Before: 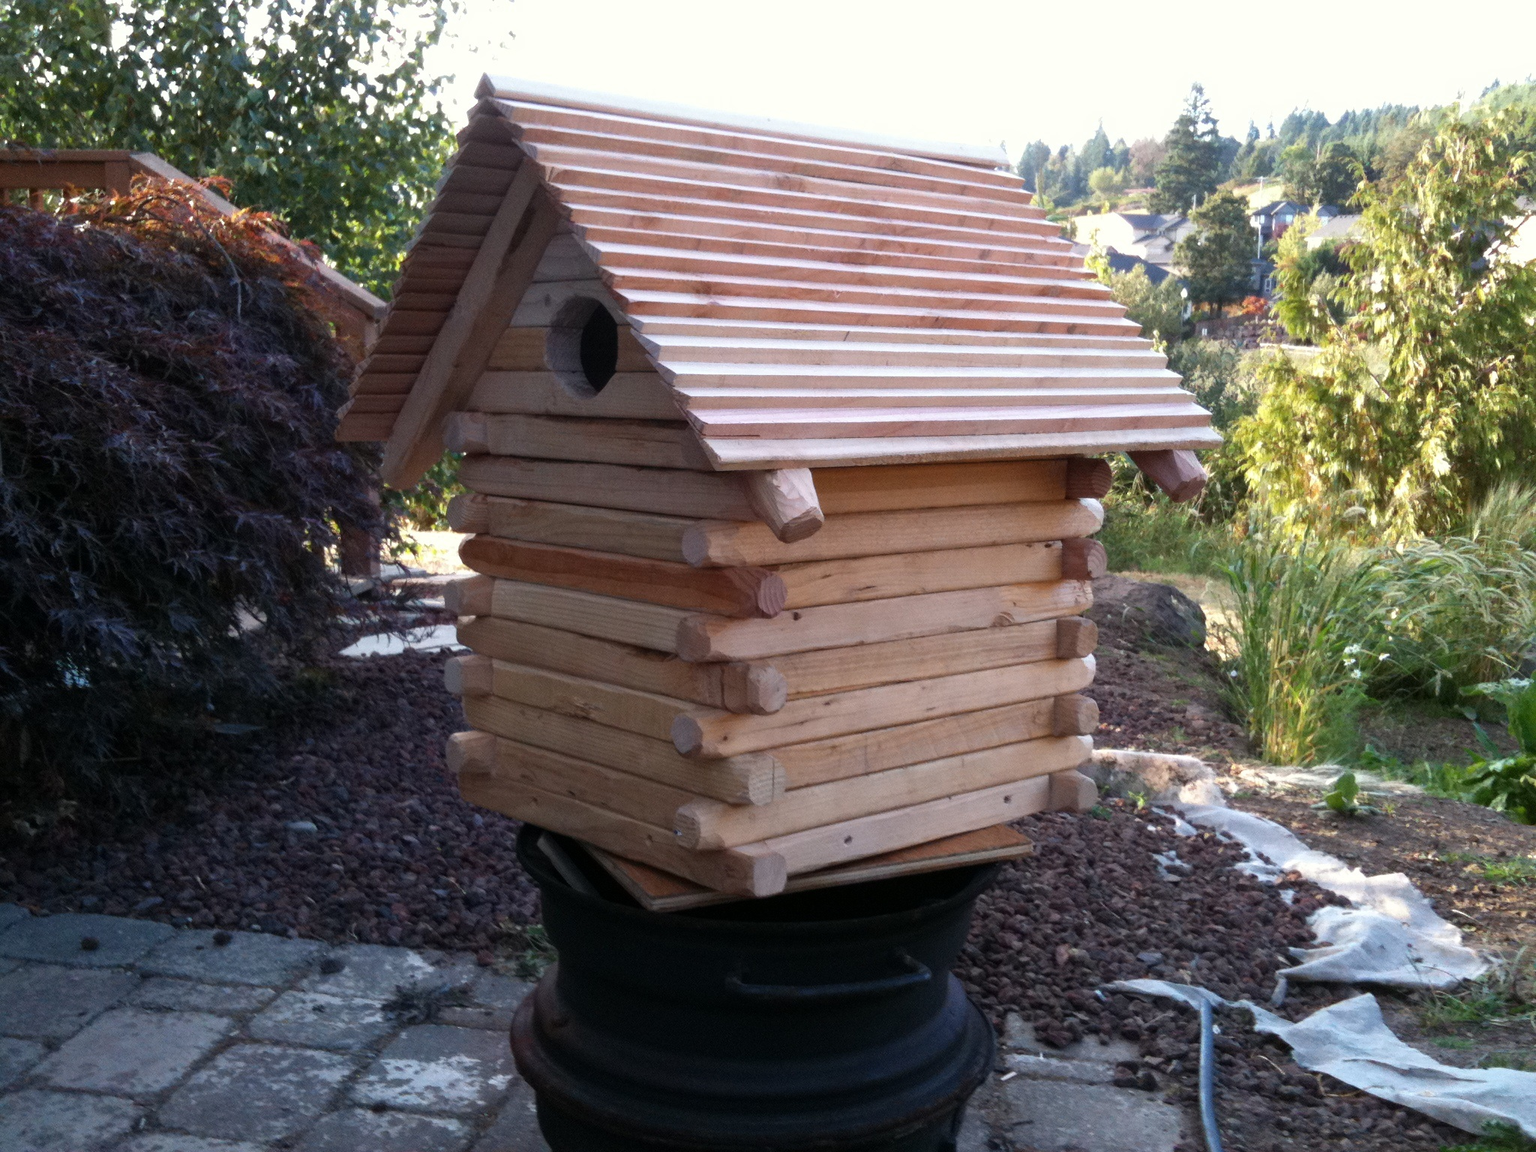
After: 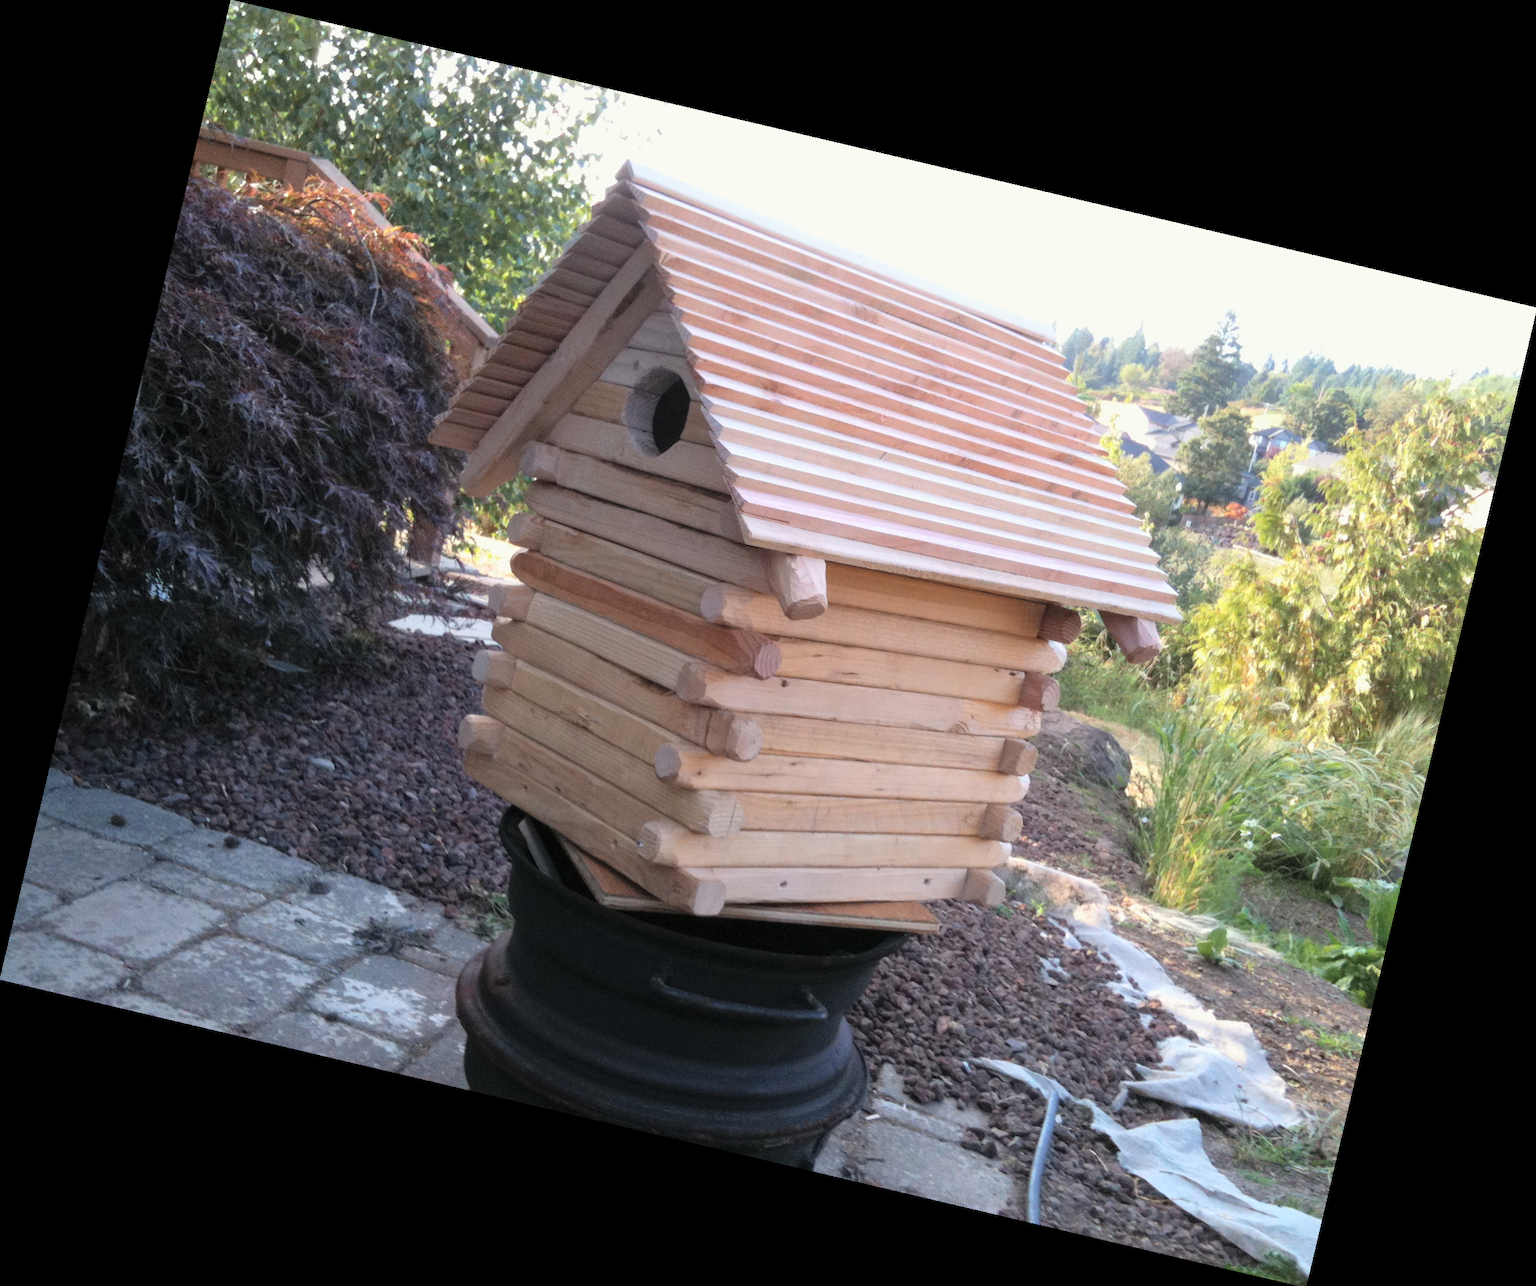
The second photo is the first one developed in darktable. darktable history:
rotate and perspective: rotation 13.27°, automatic cropping off
global tonemap: drago (0.7, 100)
